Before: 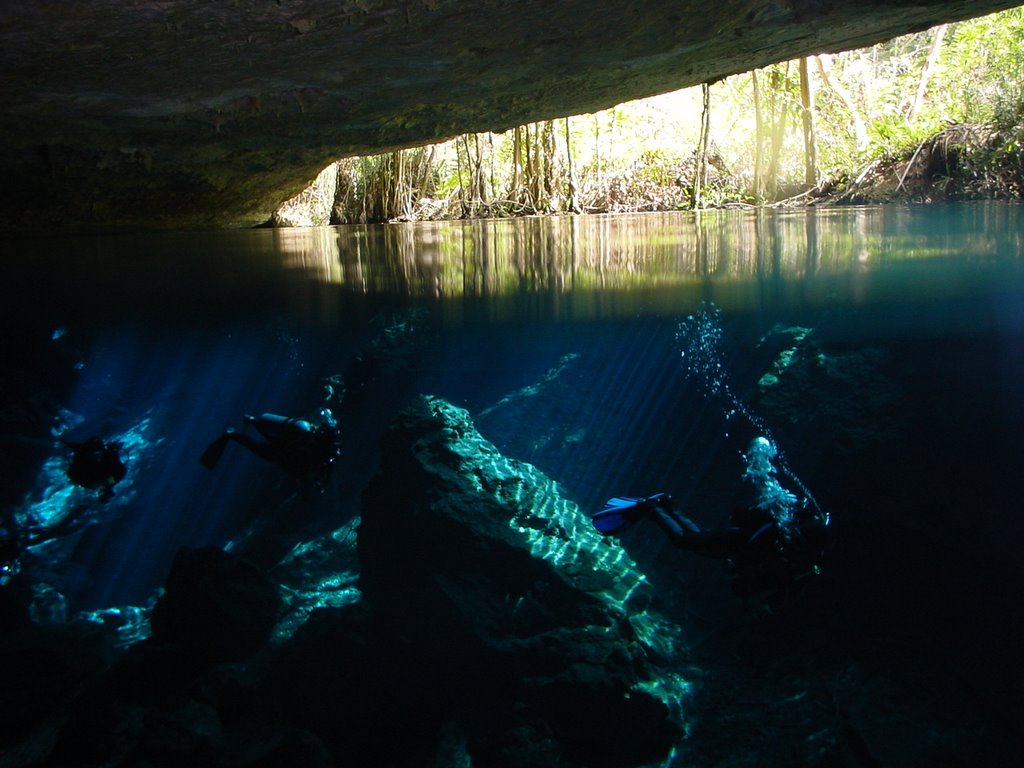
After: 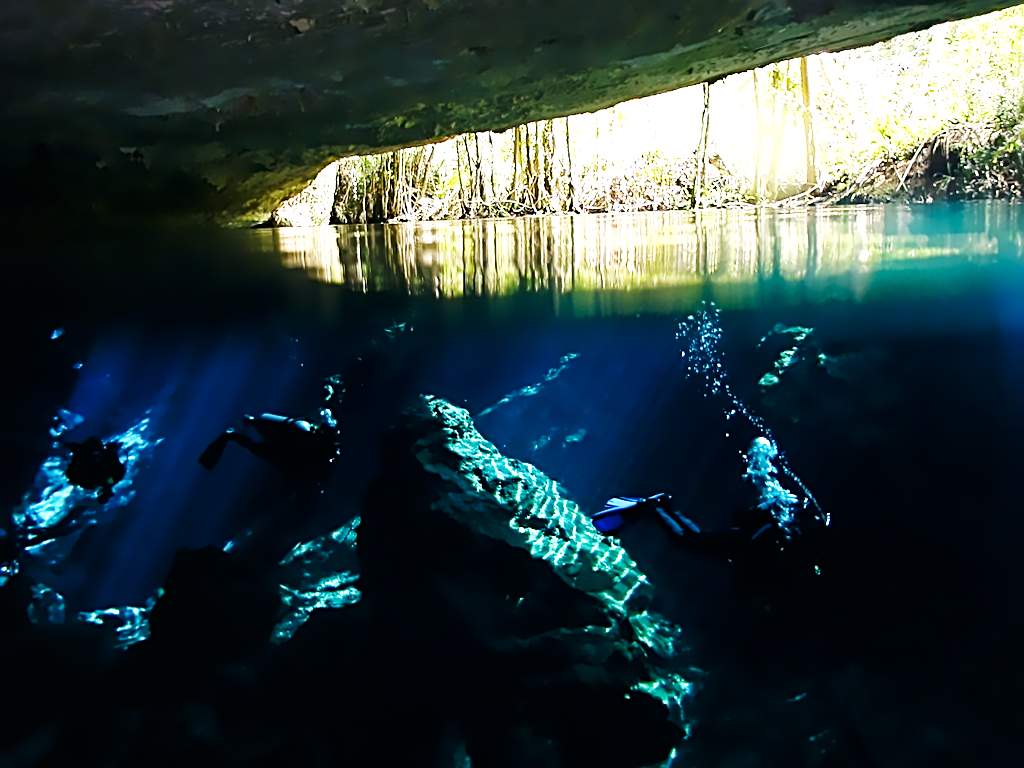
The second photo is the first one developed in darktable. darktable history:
base curve: curves: ch0 [(0, 0) (0.007, 0.004) (0.027, 0.03) (0.046, 0.07) (0.207, 0.54) (0.442, 0.872) (0.673, 0.972) (1, 1)], preserve colors none
lens correction: scale 1, crop 1, focal 35, aperture 5, distance 3.79, camera "Canon EOS 6D", lens "Sigma 35mm f/1.4 DG HSM"
denoise (profiled) #1: central pixel weight 0, a [-1, 0, 0], b [0, 0, 0], y [[0, 0, 0.5 ×5] ×4, [0.5 ×7], [0.5 ×7]], fix various bugs in algorithm false, upgrade profiled transform false, color mode RGB, compensate highlight preservation false | blend: blend mode color, opacity 100%; mask: uniform (no mask)
sharpen: radius 2.817, amount 0.715
hot pixels: on, module defaults
local contrast: highlights 100%, shadows 100%, detail 120%, midtone range 0.2
color balance: mode lift, gamma, gain (sRGB), lift [1, 1, 1.022, 1.026]
denoise (profiled) "1": central pixel weight 0, a [-1, 0, 0], b [0, 0, 0], mode non-local means, y [[0, 0, 0.5 ×5] ×4, [0.5 ×7], [0.5 ×7]], fix various bugs in algorithm false, upgrade profiled transform false, color mode RGB, compensate highlight preservation false | blend: blend mode lightness, opacity 53%; mask: uniform (no mask)
